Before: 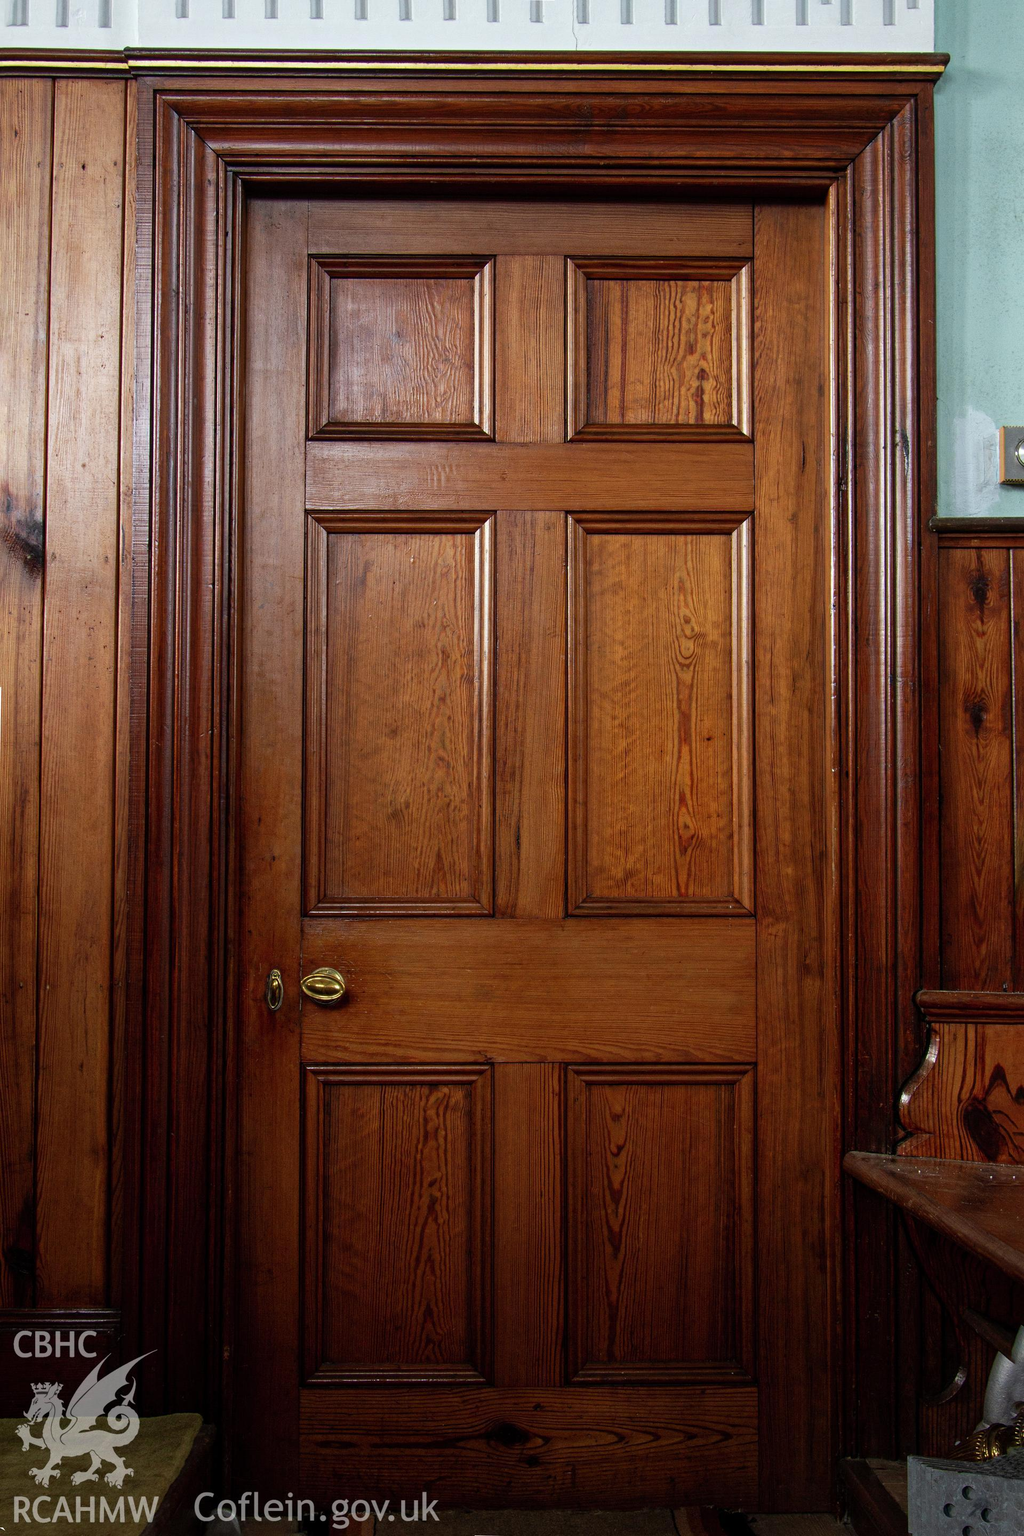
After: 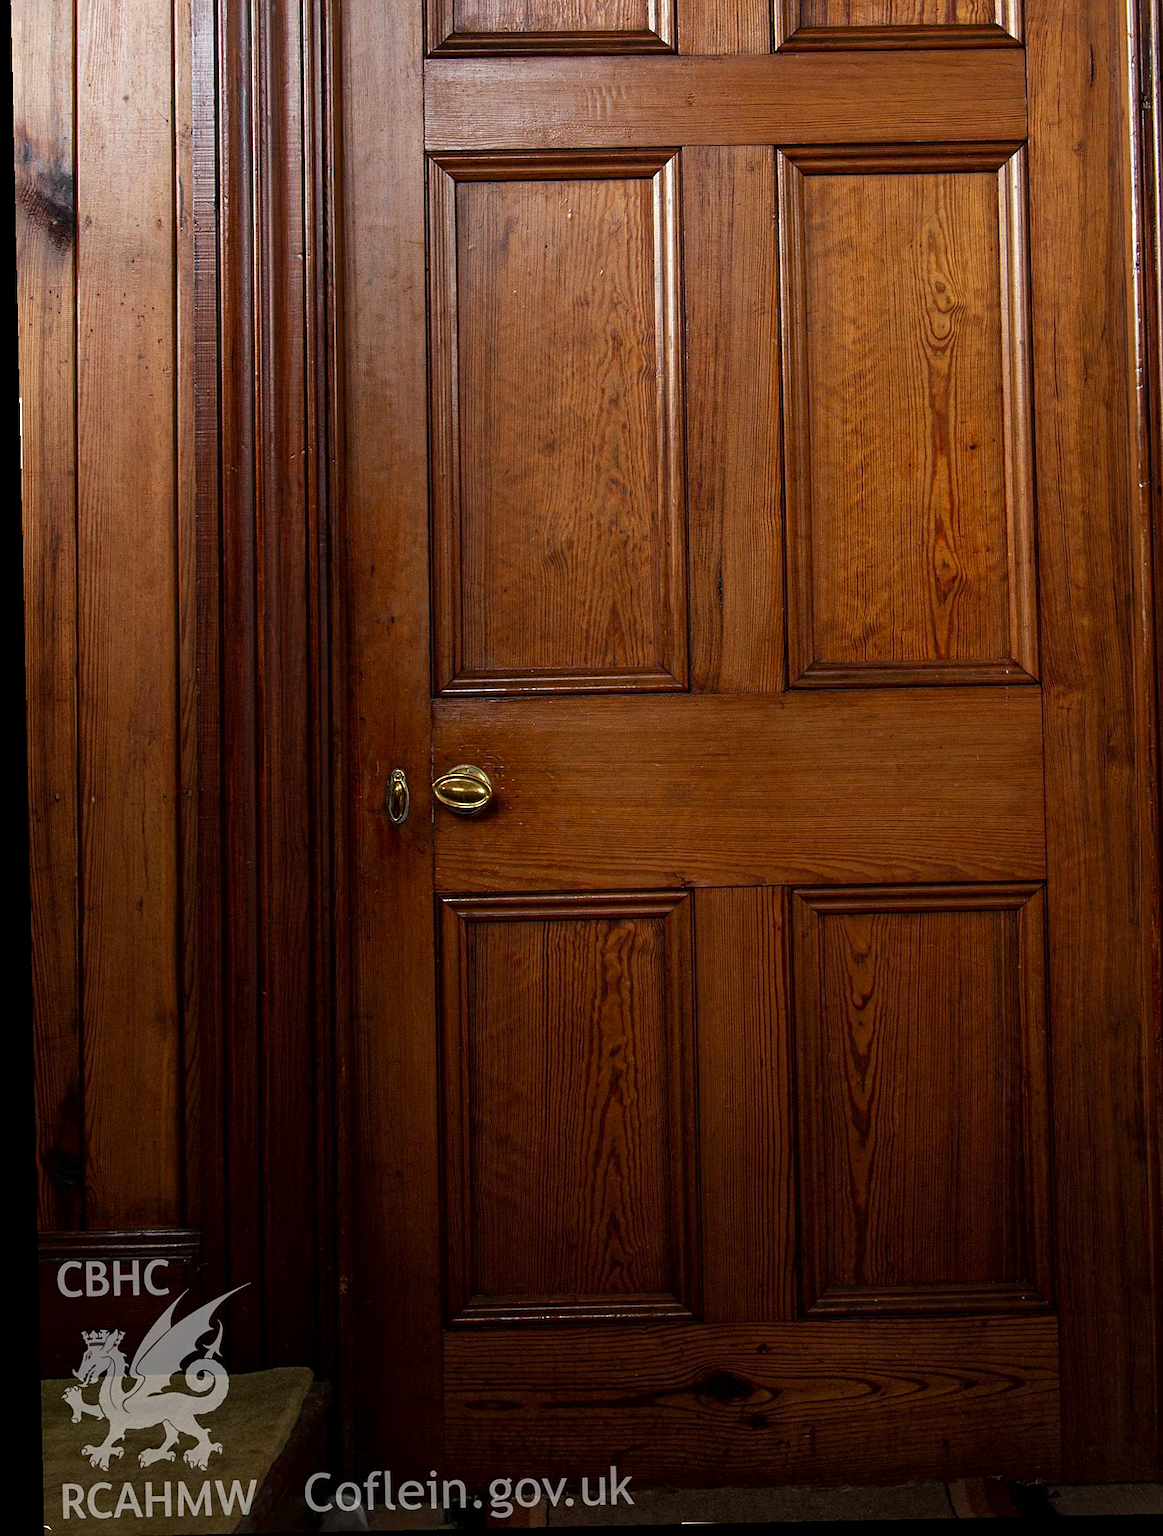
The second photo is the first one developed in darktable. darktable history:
sharpen: radius 1.458, amount 0.398, threshold 1.271
crop: top 26.531%, right 17.959%
rotate and perspective: rotation -1.24°, automatic cropping off
